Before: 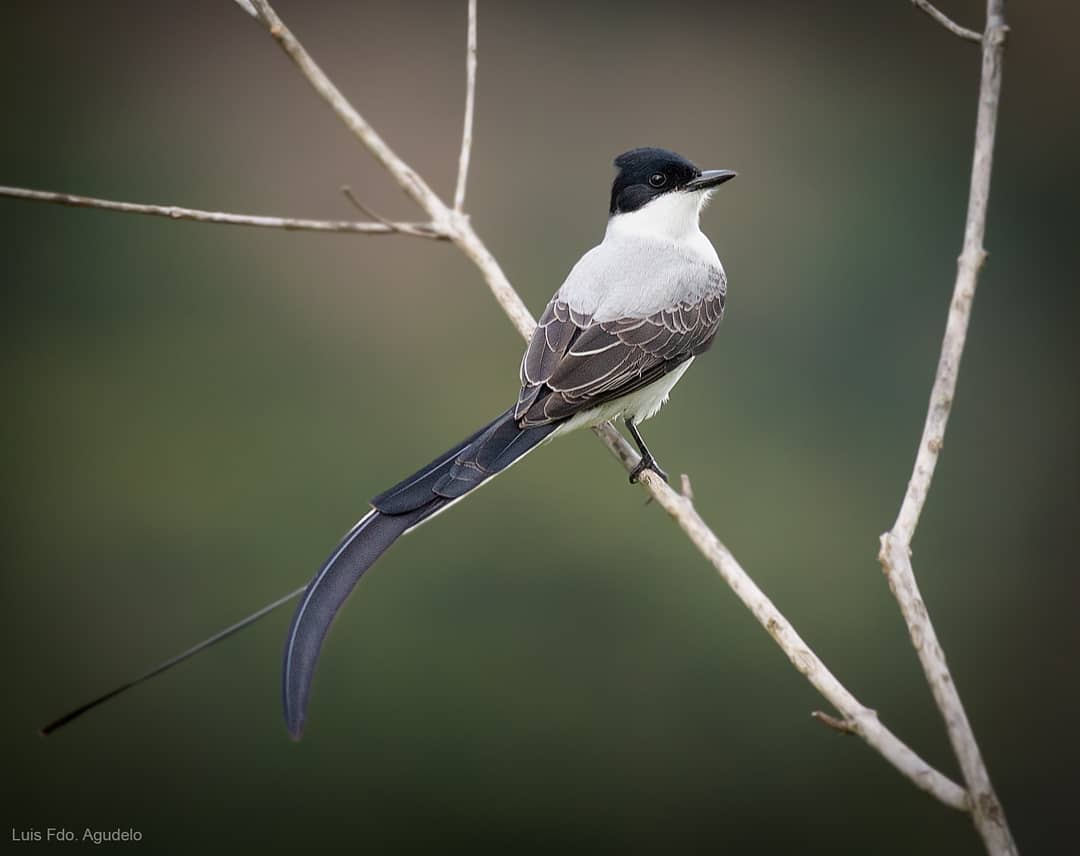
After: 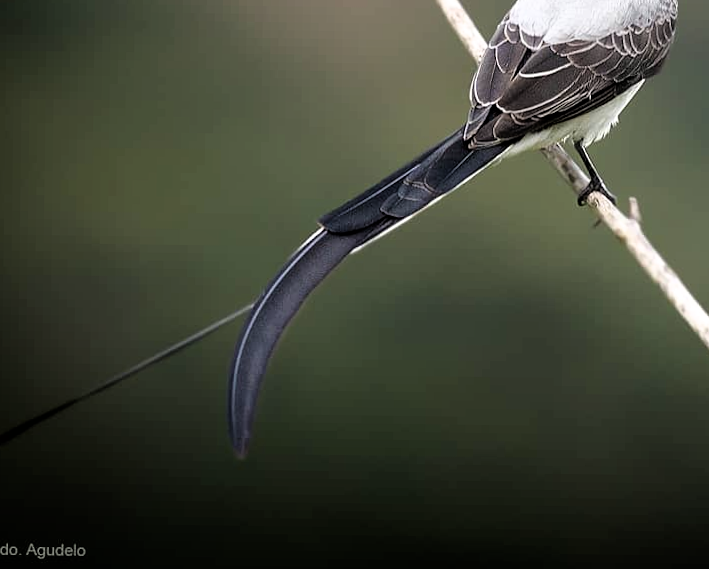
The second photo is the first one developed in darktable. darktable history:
tone equalizer: on, module defaults
crop and rotate: angle -0.757°, left 4.051%, top 32.394%, right 29.179%
filmic rgb: black relative exposure -8.26 EV, white relative exposure 2.2 EV, target white luminance 99.967%, hardness 7.19, latitude 75.24%, contrast 1.323, highlights saturation mix -2.77%, shadows ↔ highlights balance 29.82%
